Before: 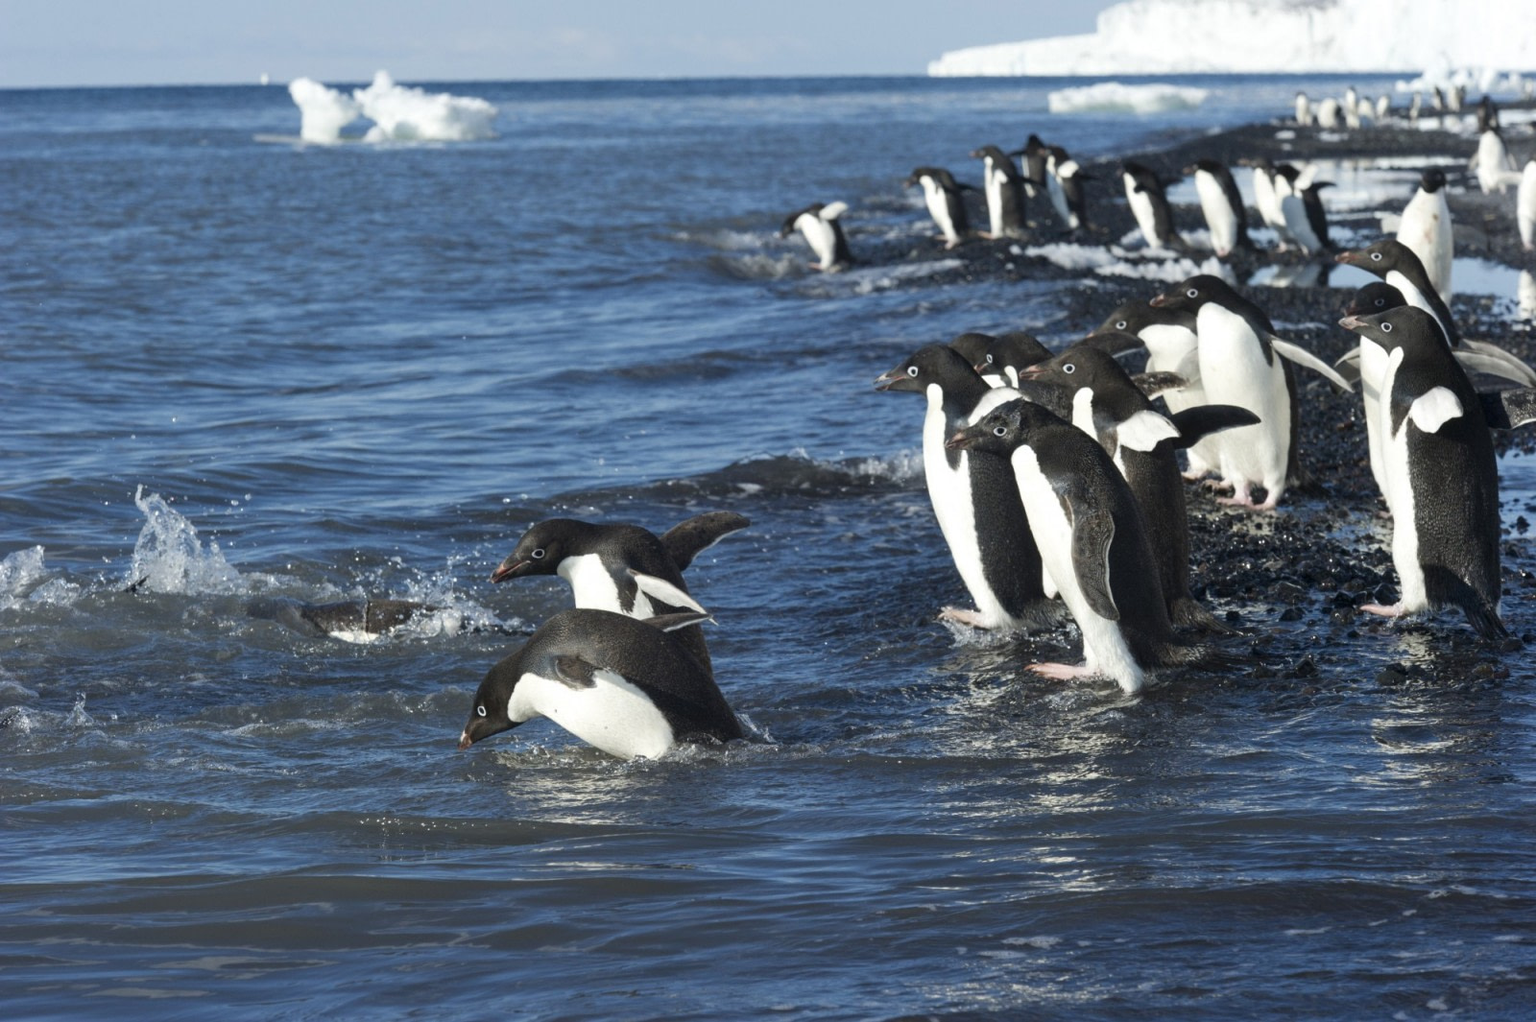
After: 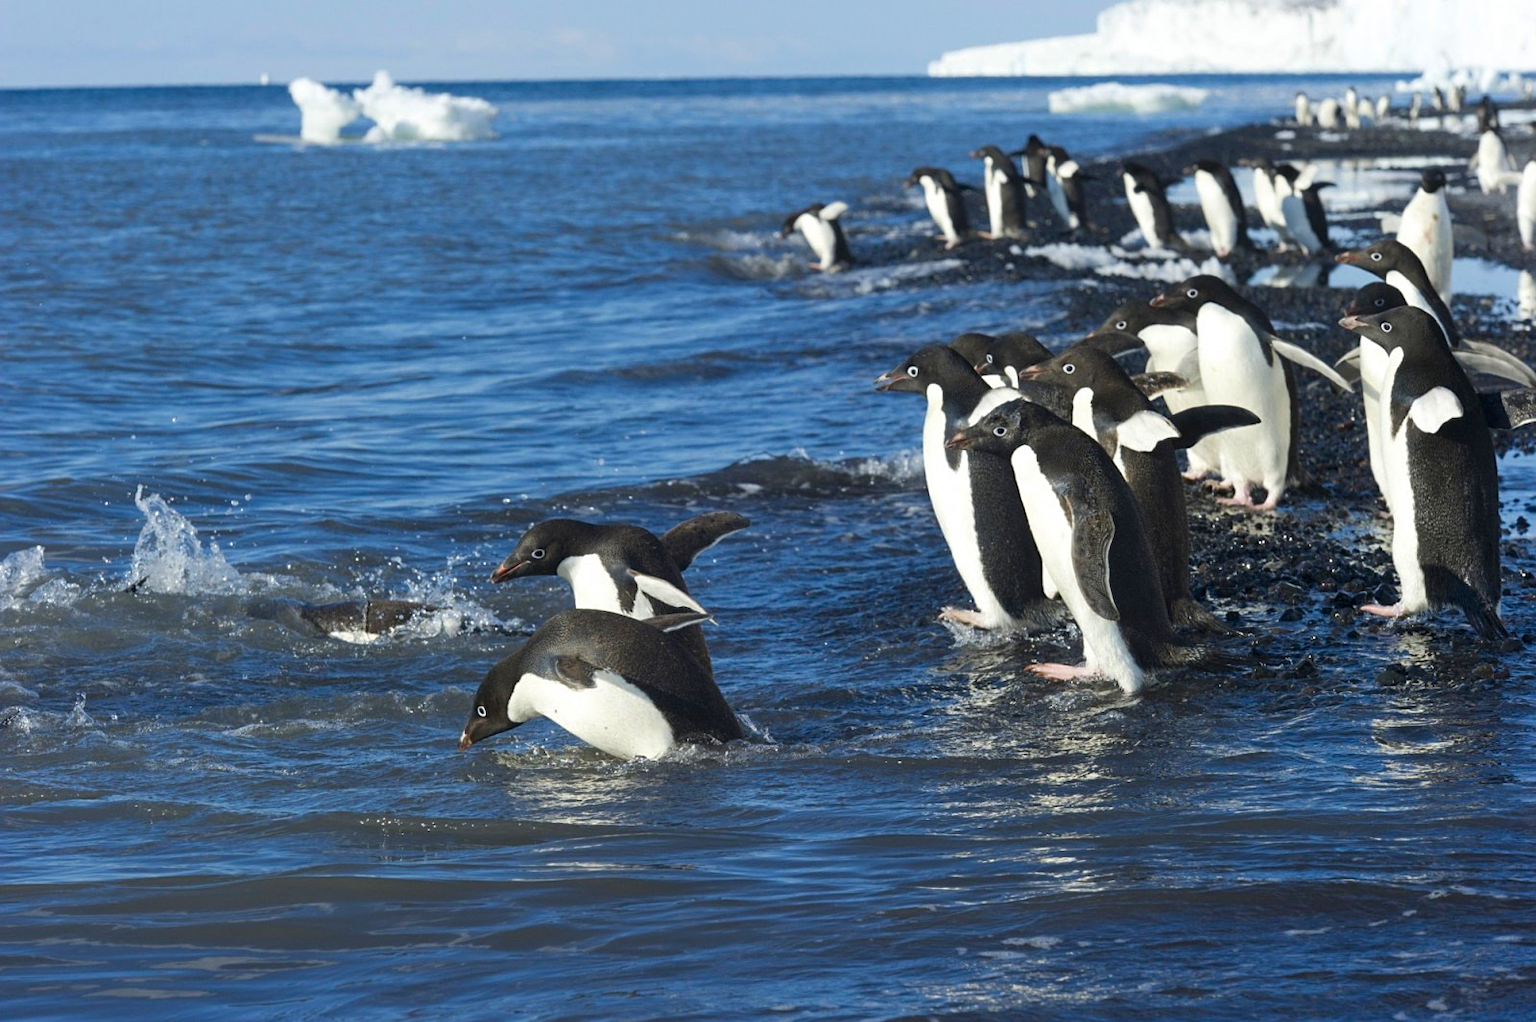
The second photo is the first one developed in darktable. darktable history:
color contrast: green-magenta contrast 0.96
color balance rgb: linear chroma grading › global chroma 15%, perceptual saturation grading › global saturation 30%
sharpen: amount 0.2
